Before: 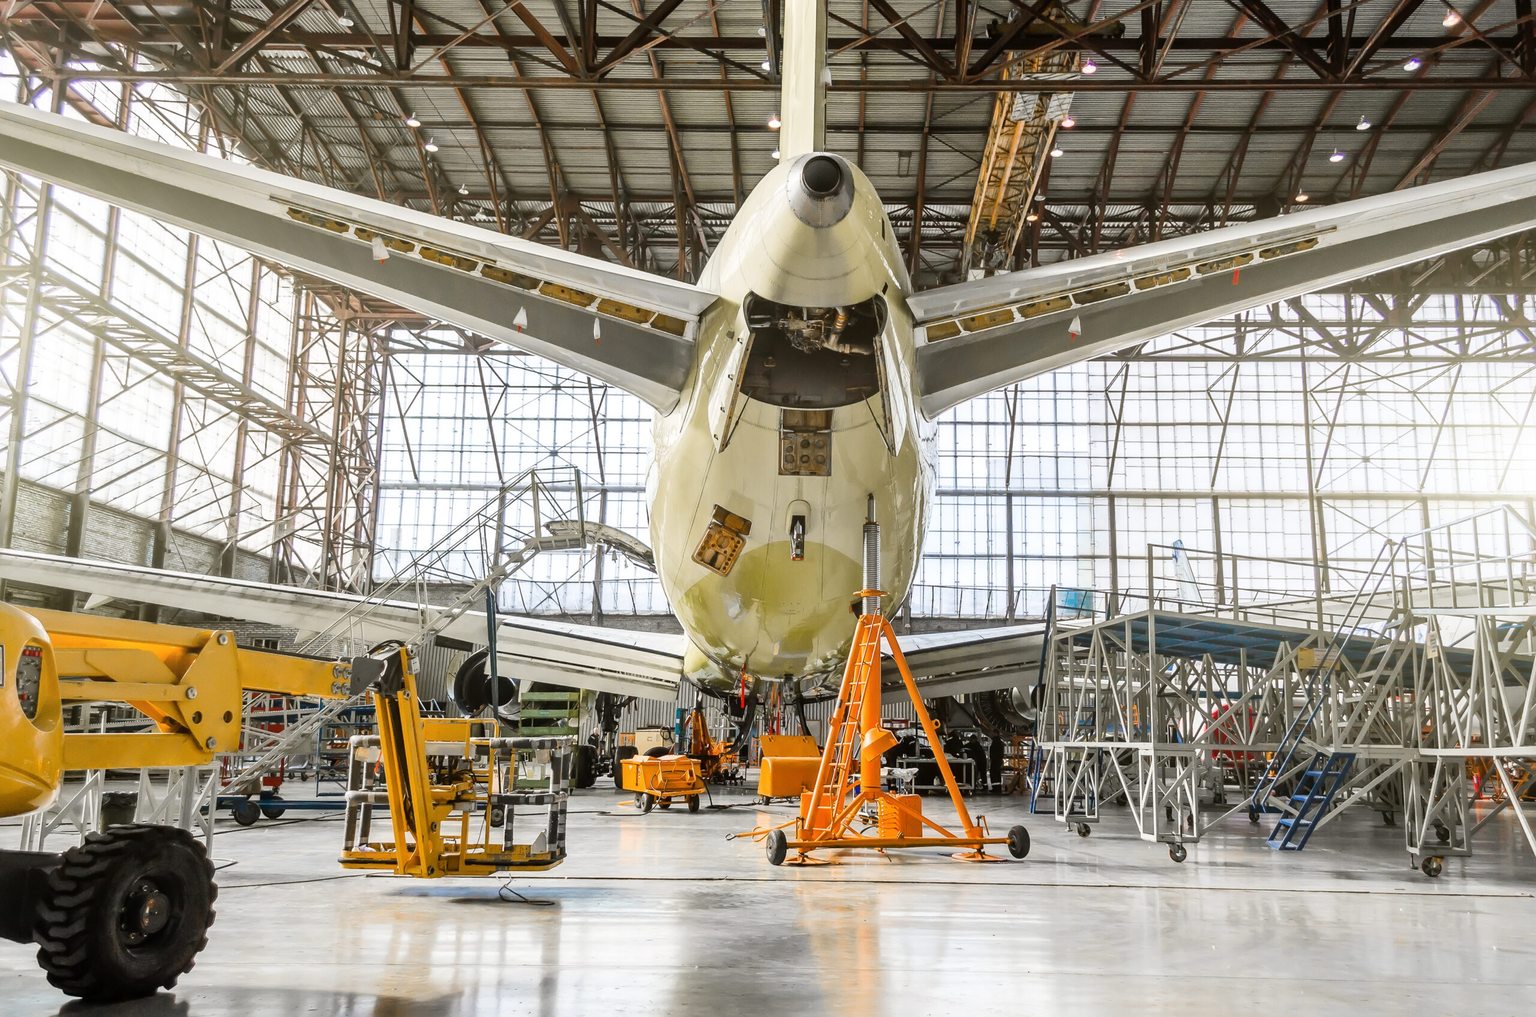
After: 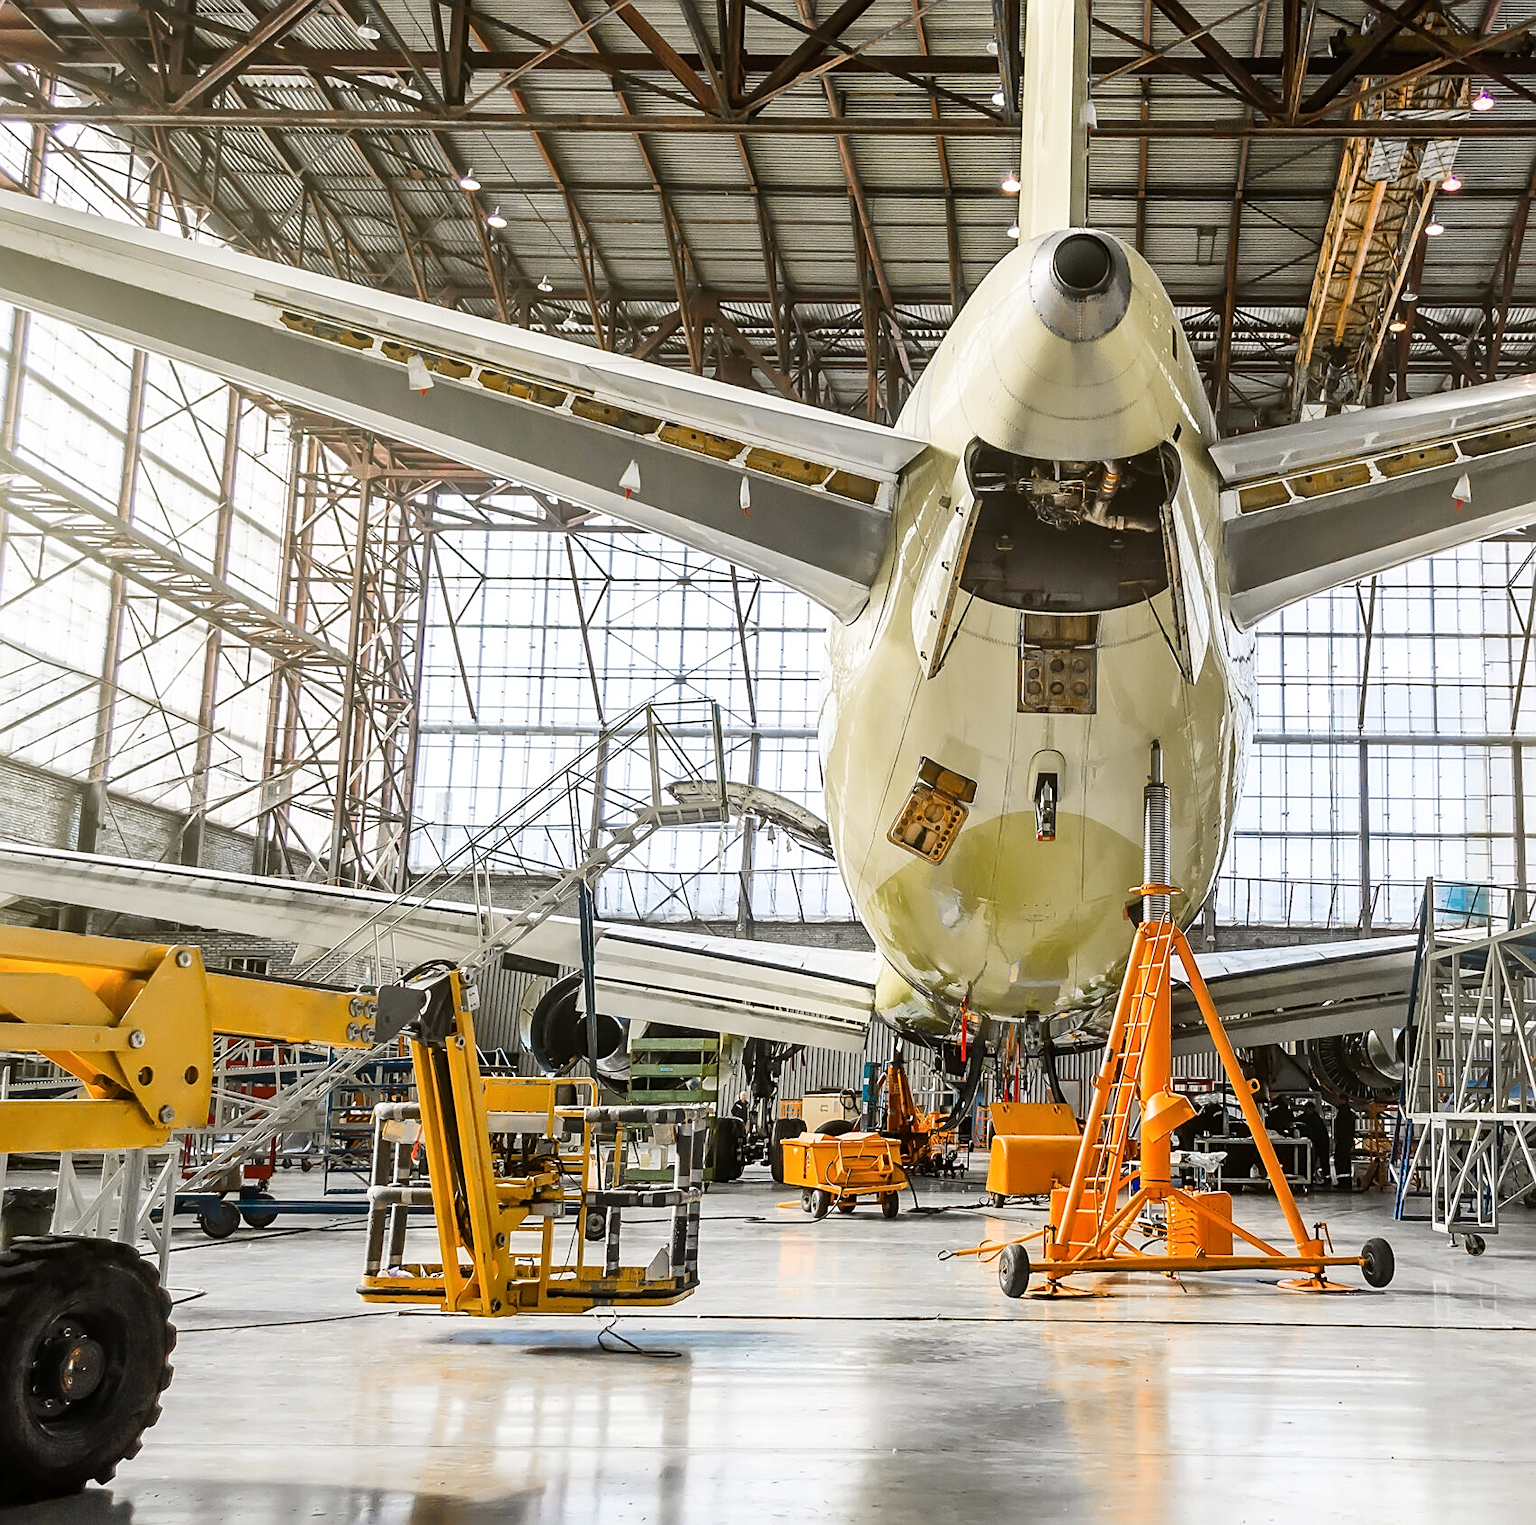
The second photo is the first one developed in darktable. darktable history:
crop and rotate: left 6.55%, right 26.731%
contrast brightness saturation: contrast 0.081, saturation 0.016
sharpen: on, module defaults
